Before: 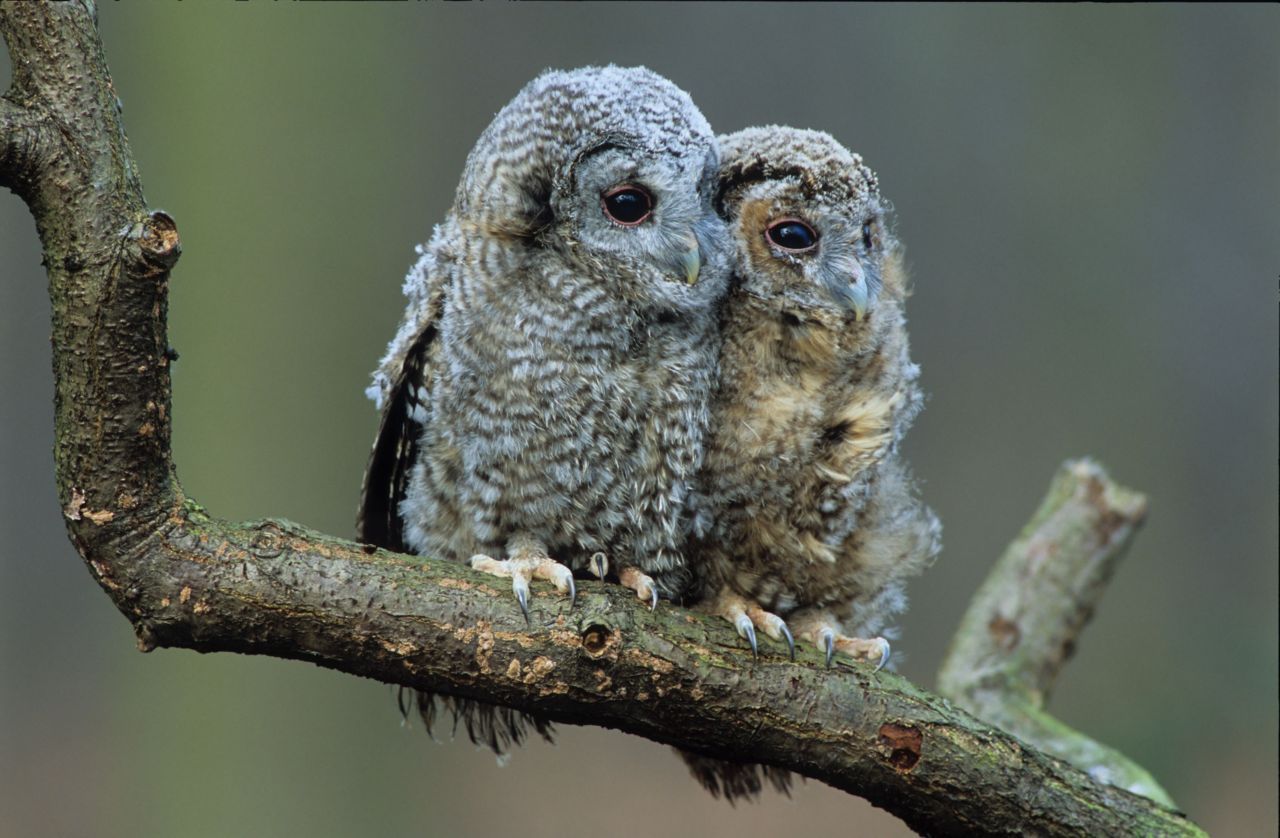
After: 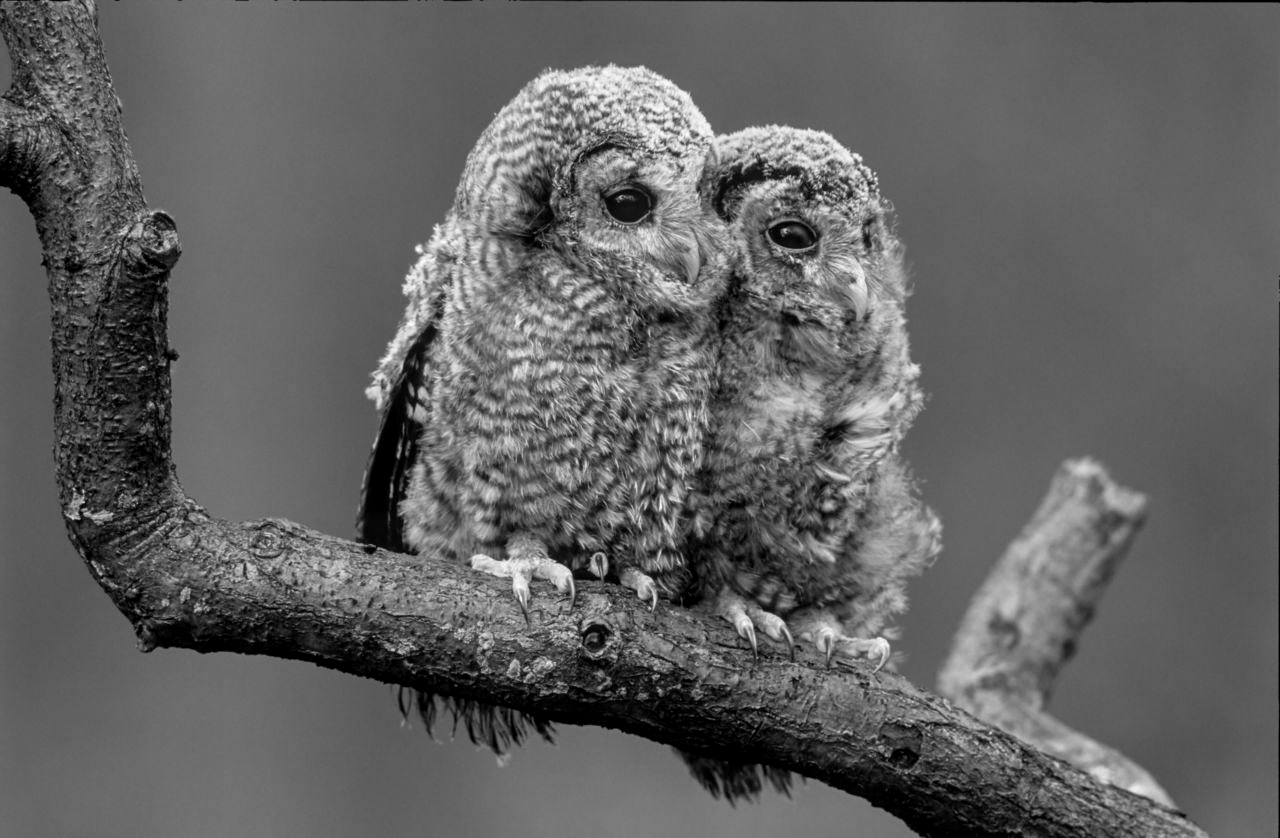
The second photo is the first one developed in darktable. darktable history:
local contrast: on, module defaults
color calibration: output gray [0.22, 0.42, 0.37, 0], gray › normalize channels true, x 0.382, y 0.391, temperature 4088.15 K, gamut compression 0.023
